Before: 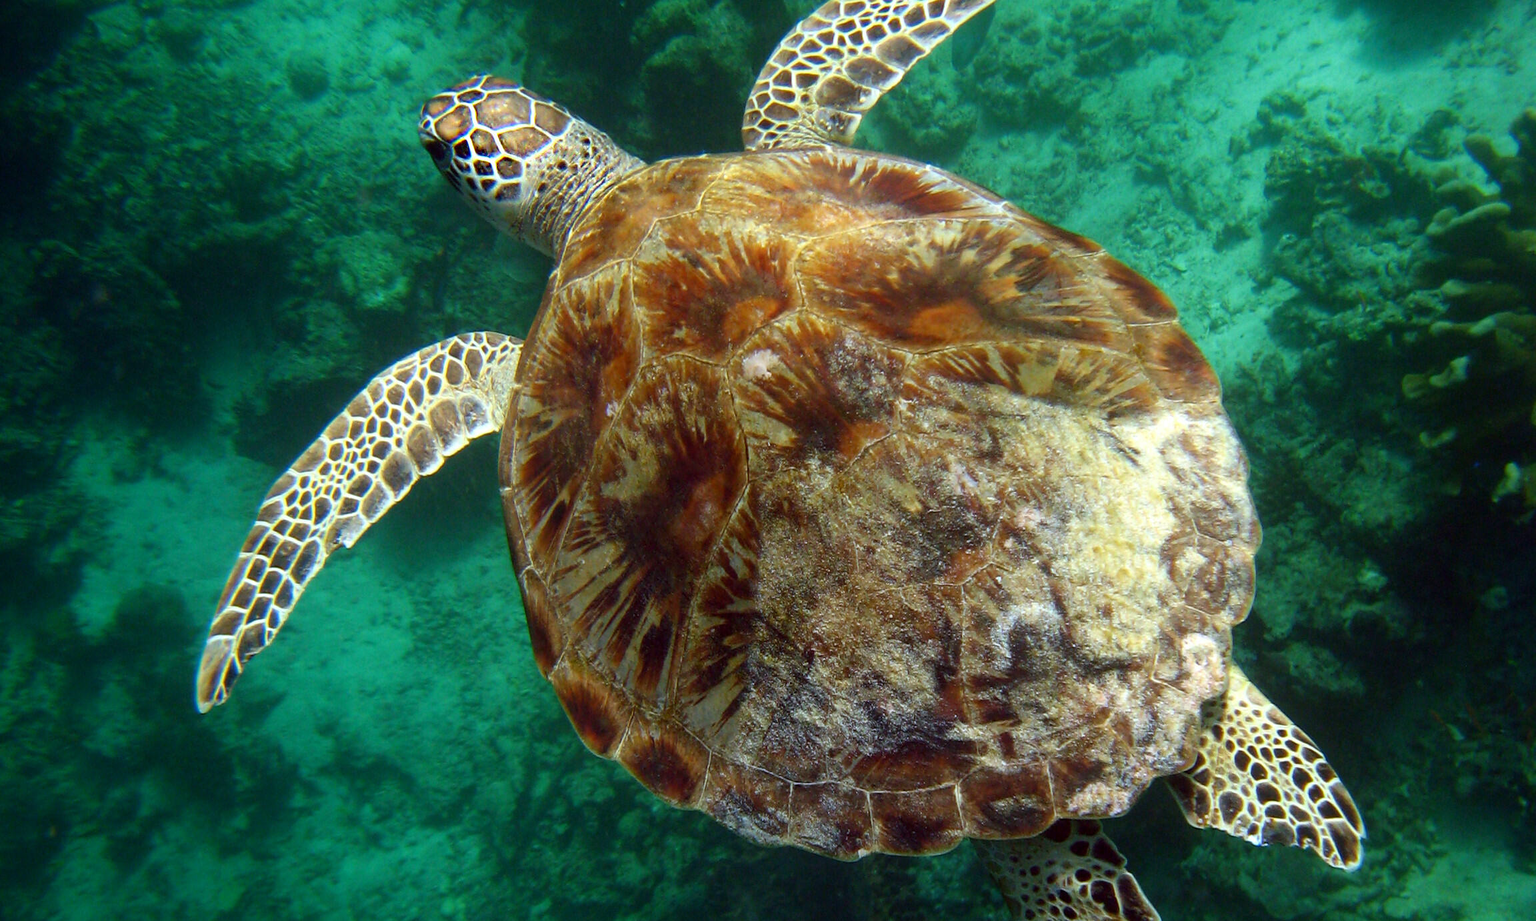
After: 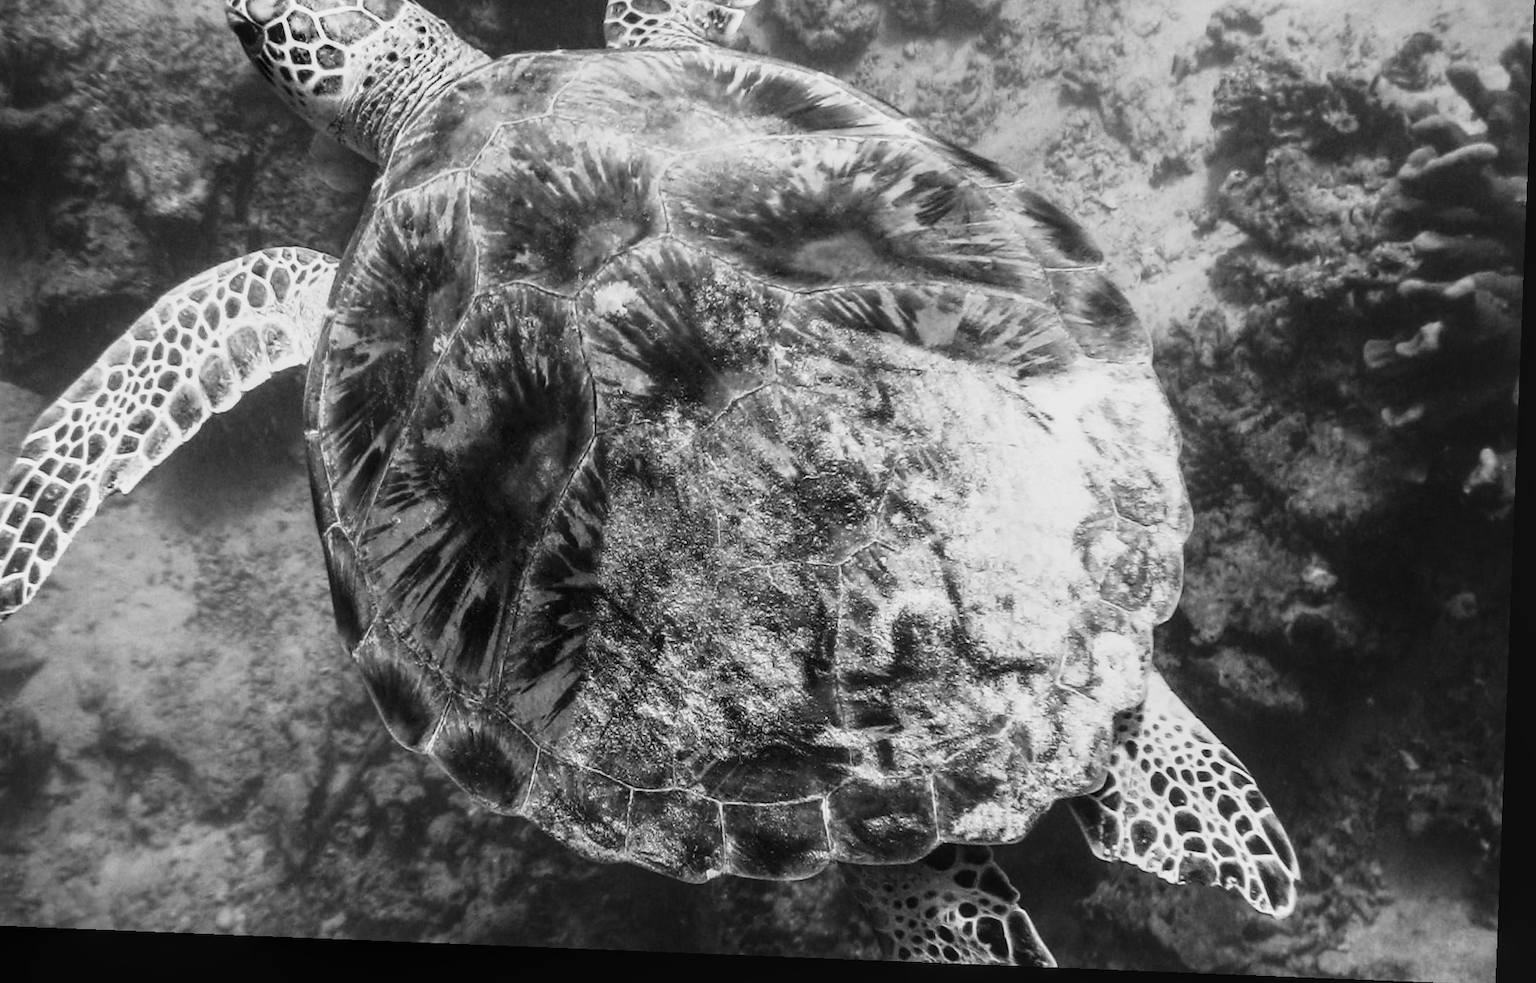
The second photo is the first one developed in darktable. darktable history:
contrast brightness saturation: saturation 0.1
rotate and perspective: rotation 2.27°, automatic cropping off
tone curve: curves: ch0 [(0, 0.032) (0.181, 0.156) (0.751, 0.829) (1, 1)], color space Lab, linked channels, preserve colors none
local contrast: detail 130%
crop: left 16.315%, top 14.246%
base curve: curves: ch0 [(0, 0) (0.088, 0.125) (0.176, 0.251) (0.354, 0.501) (0.613, 0.749) (1, 0.877)], preserve colors none
monochrome: a 14.95, b -89.96
velvia: strength 15%
